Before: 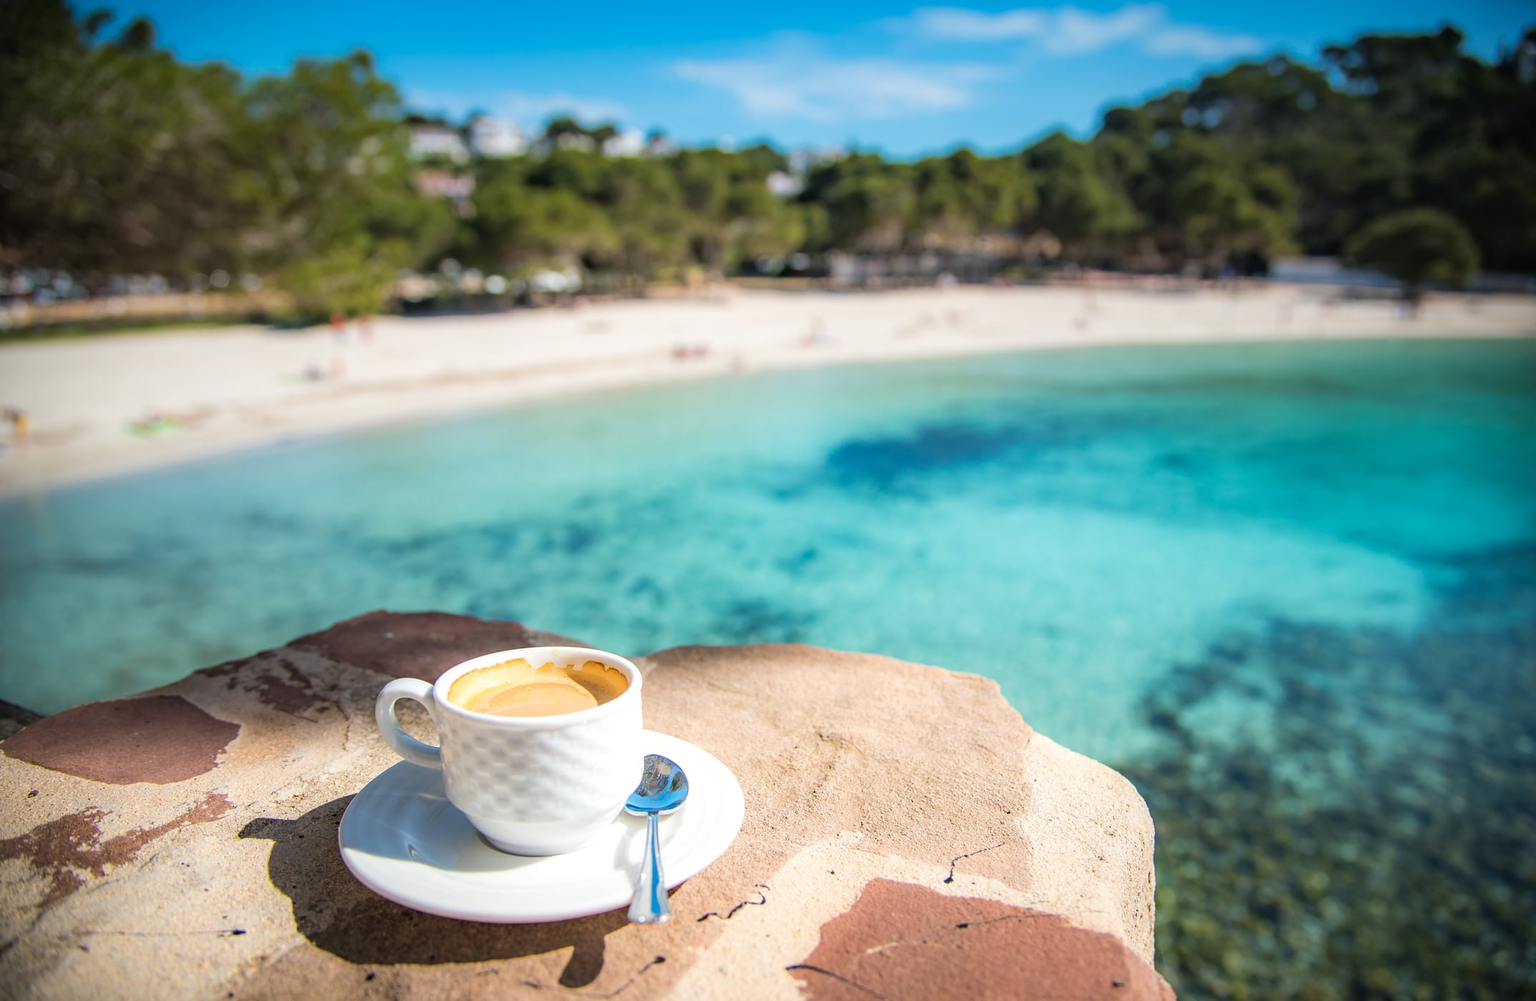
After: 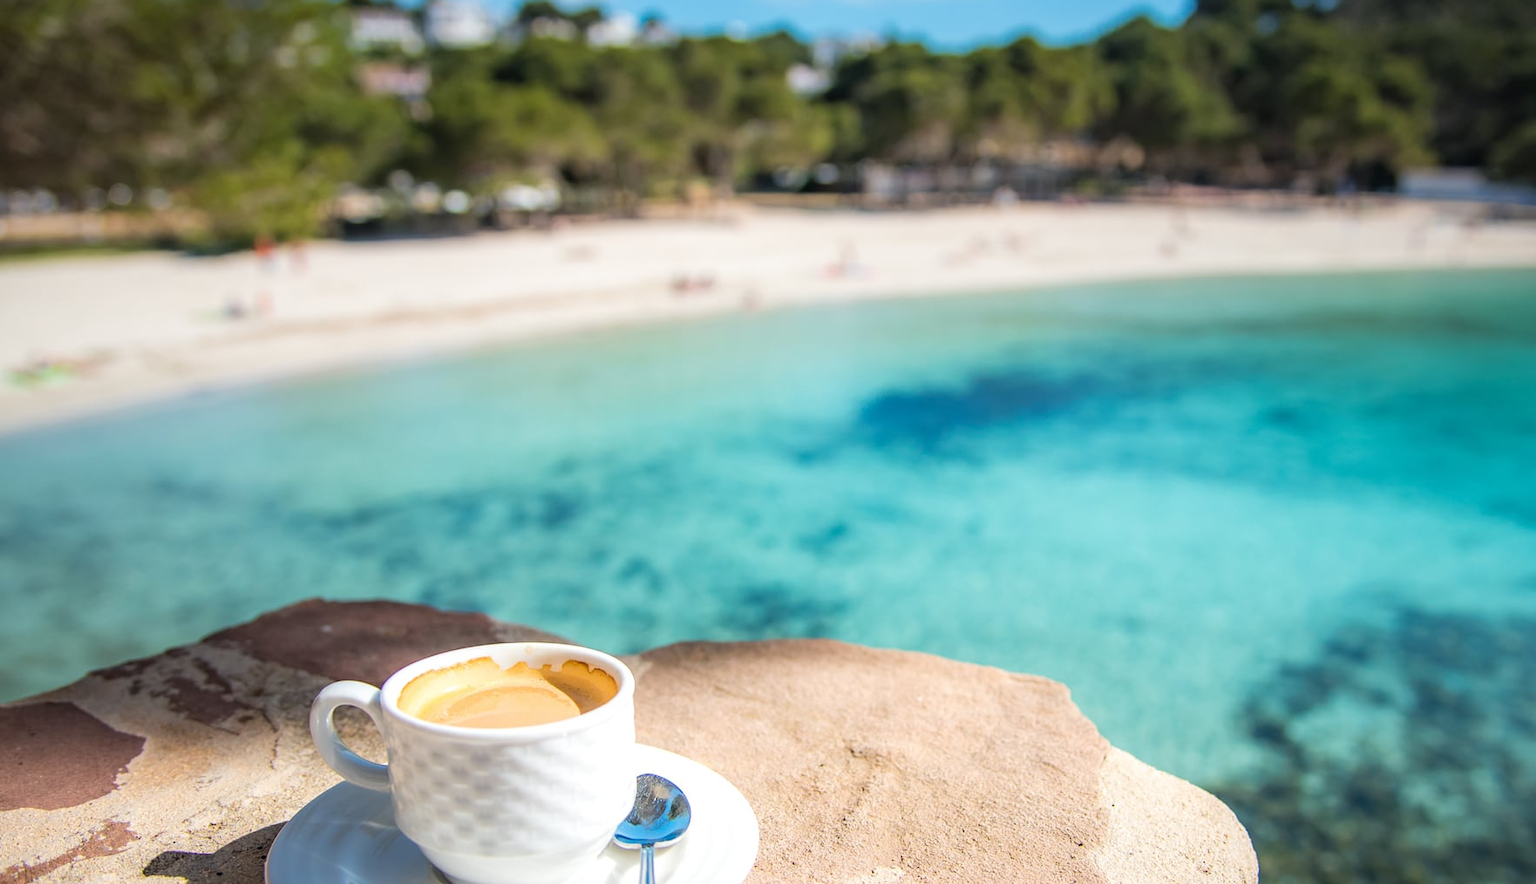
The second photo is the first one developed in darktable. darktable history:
crop: left 7.886%, top 11.908%, right 9.94%, bottom 15.442%
